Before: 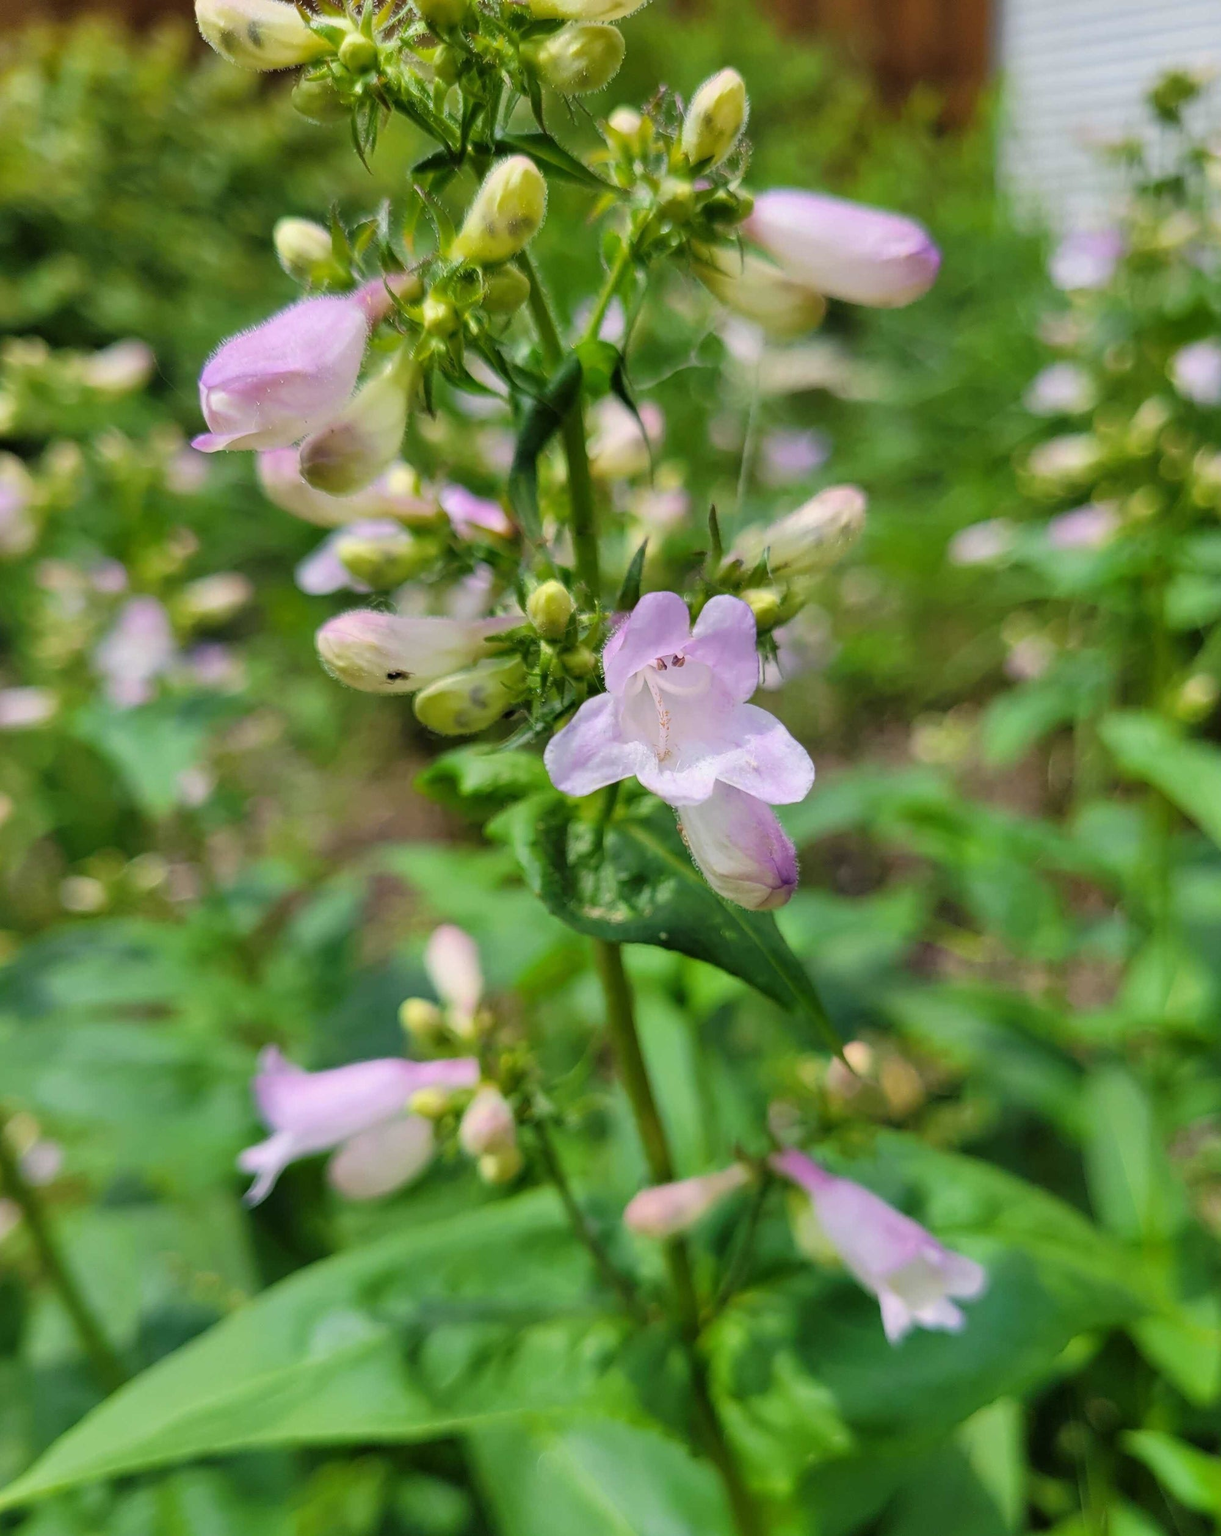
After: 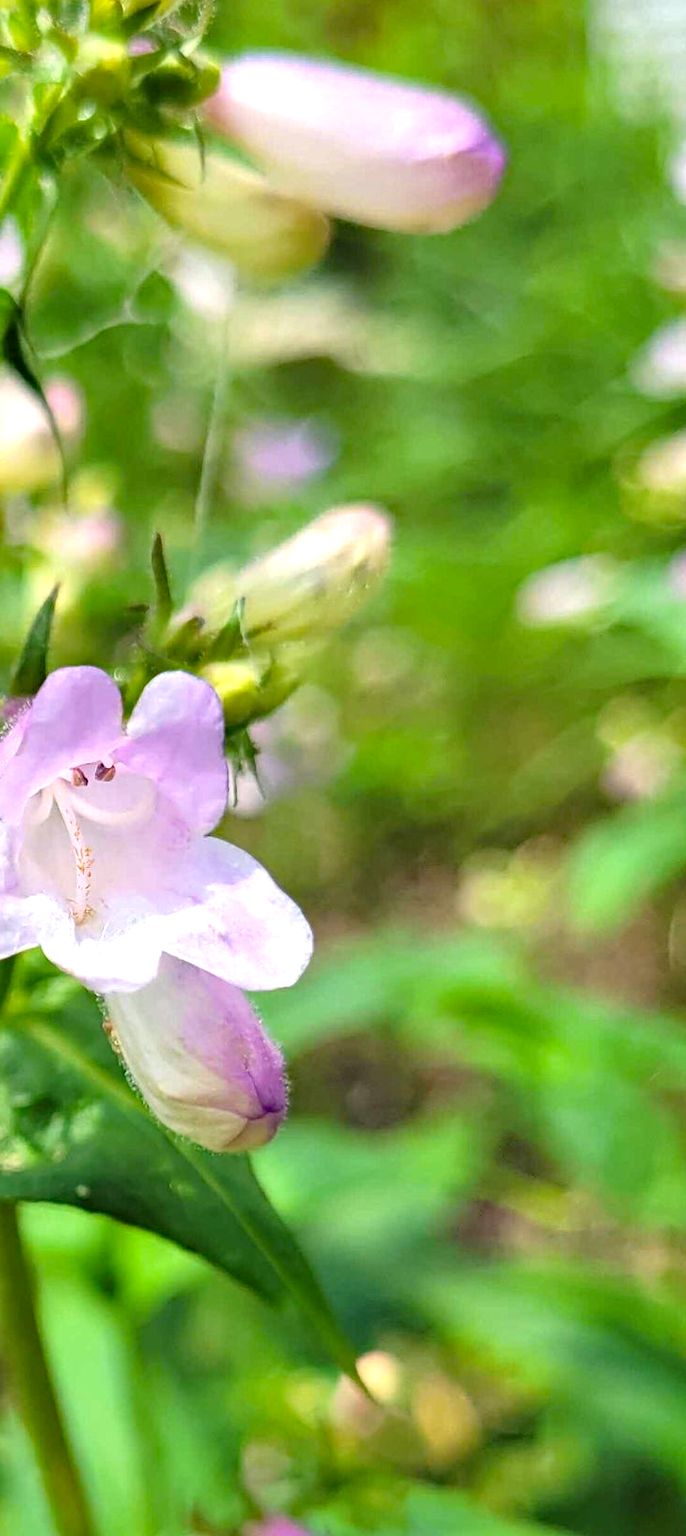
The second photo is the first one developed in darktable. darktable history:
crop and rotate: left 49.936%, top 10.094%, right 13.136%, bottom 24.256%
haze removal: strength 0.29, distance 0.25, compatibility mode true, adaptive false
exposure: exposure 0.781 EV, compensate highlight preservation false
white balance: emerald 1
